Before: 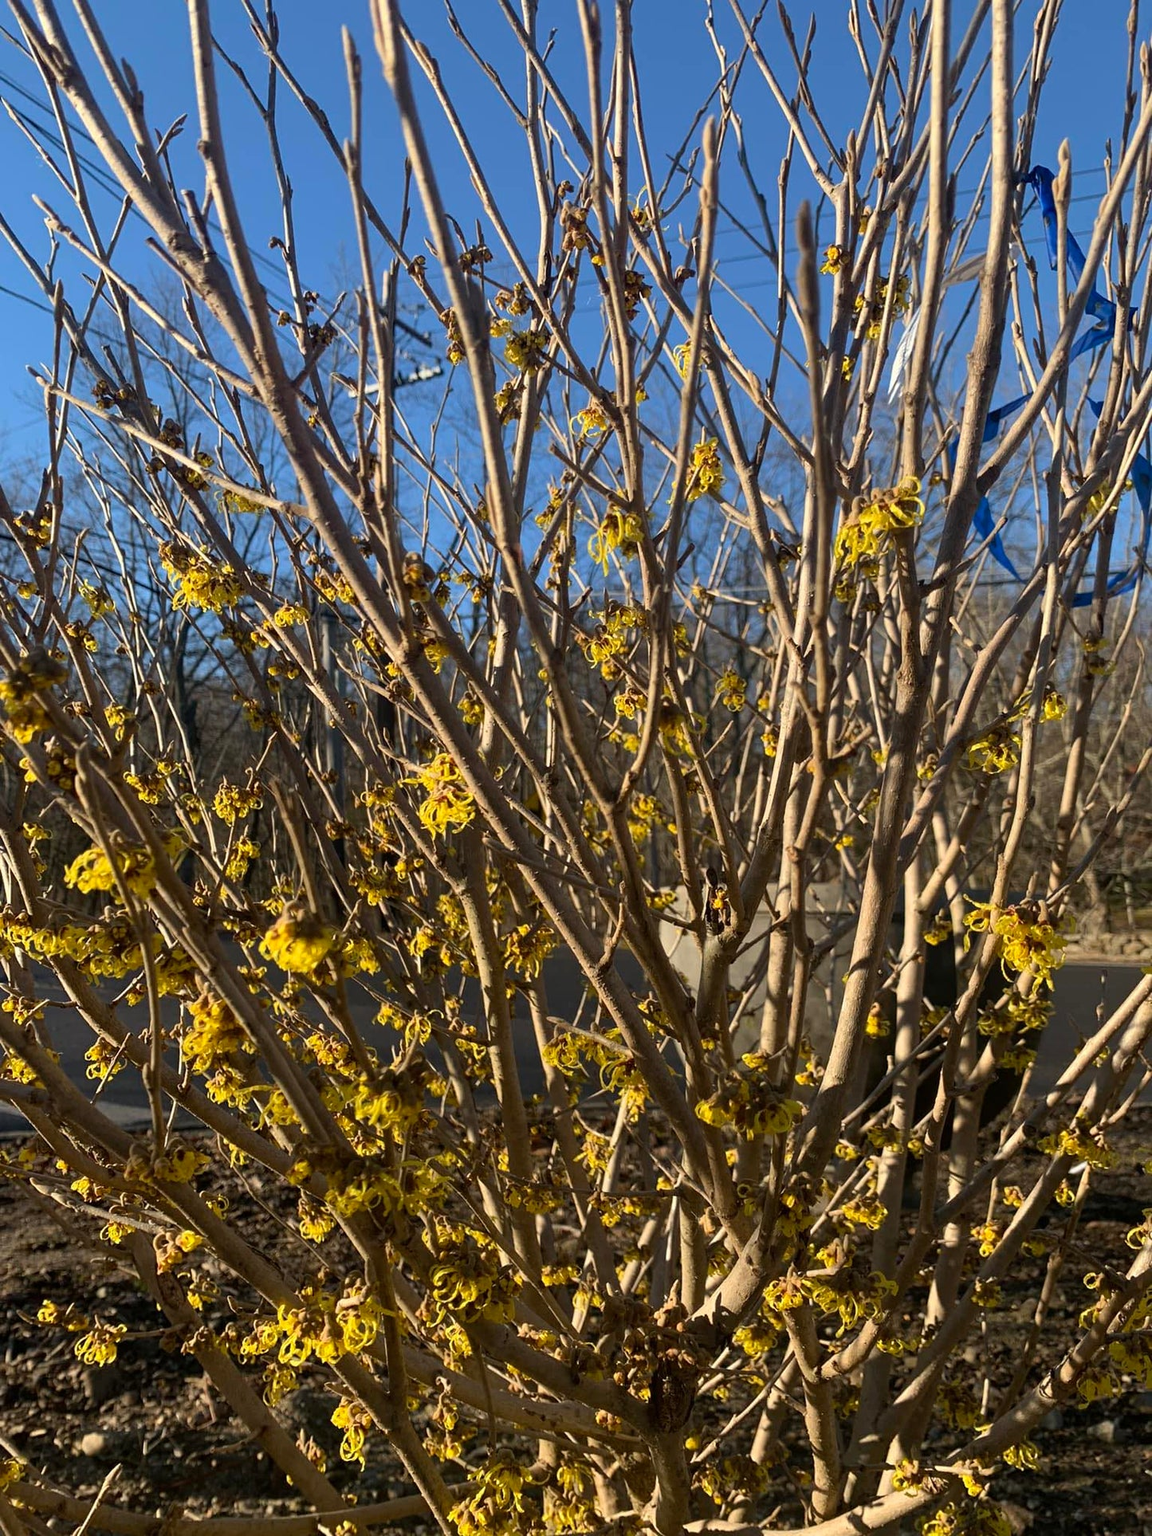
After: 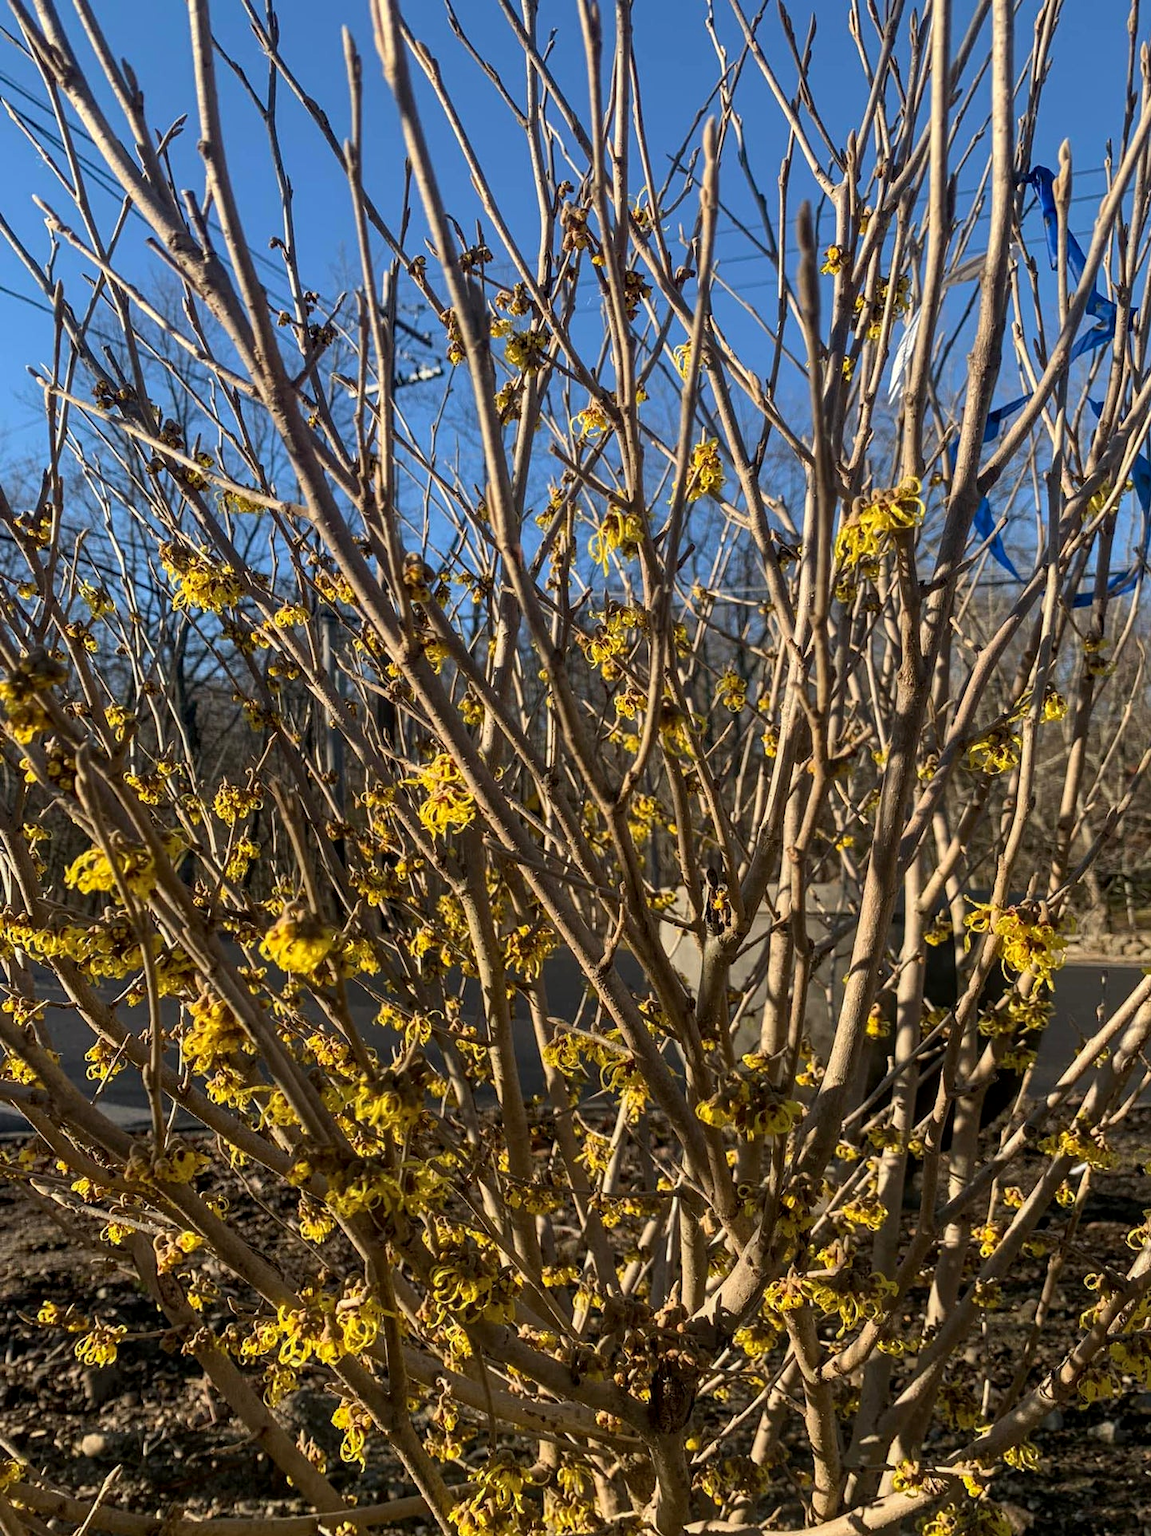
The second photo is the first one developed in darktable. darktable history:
crop: left 0.014%
local contrast: on, module defaults
